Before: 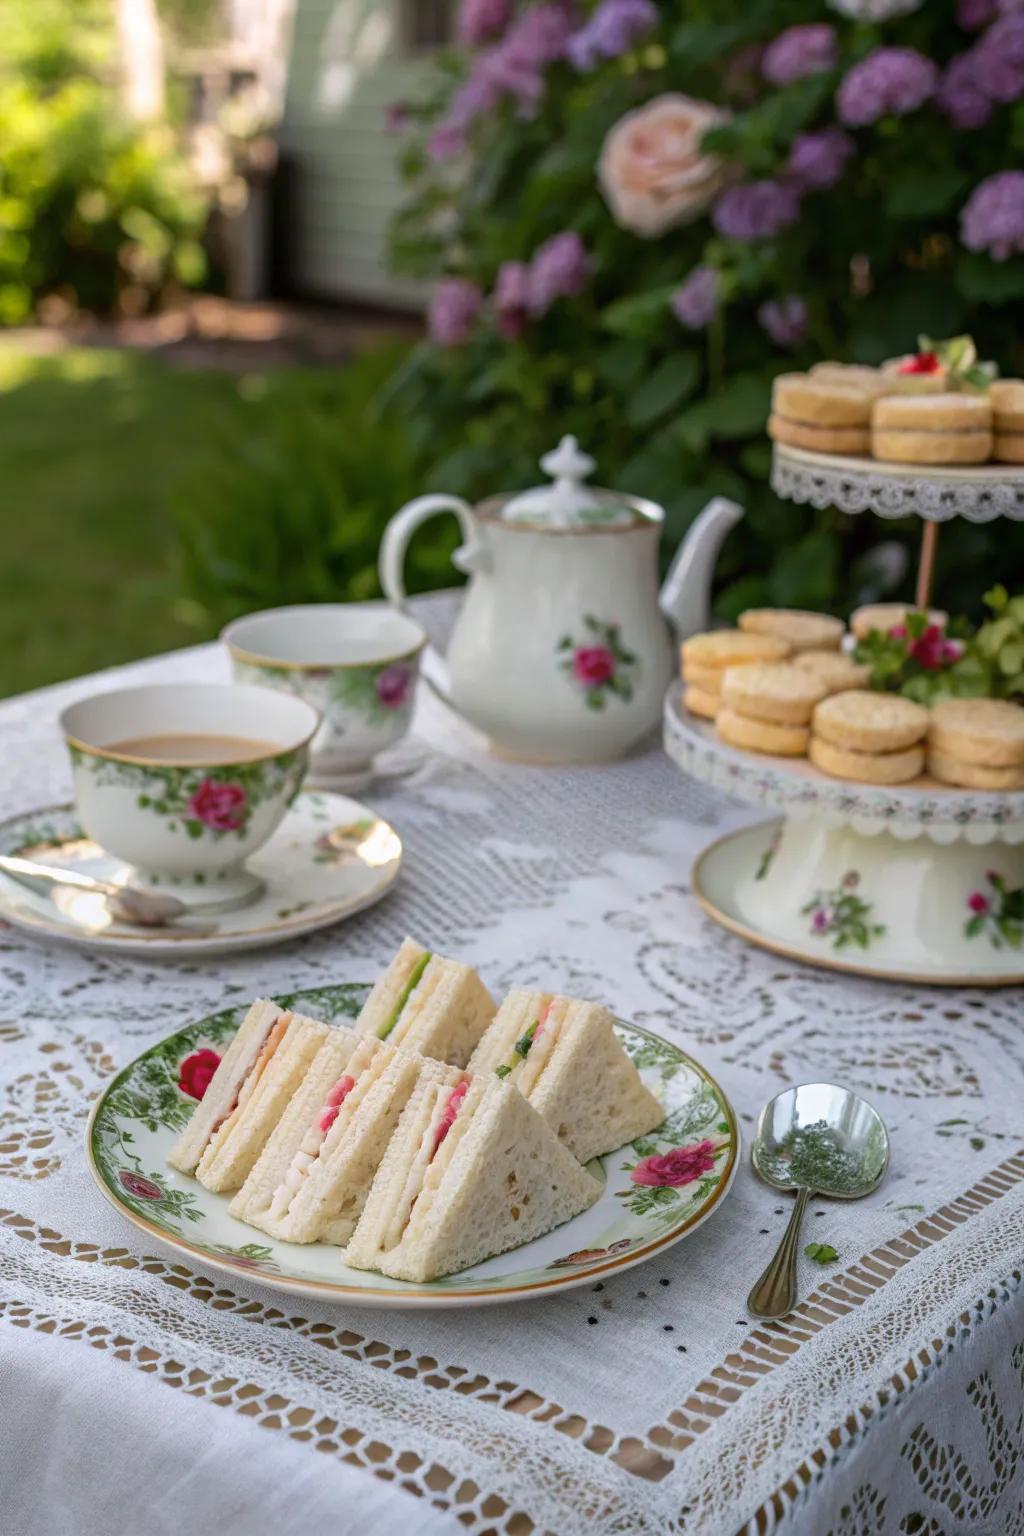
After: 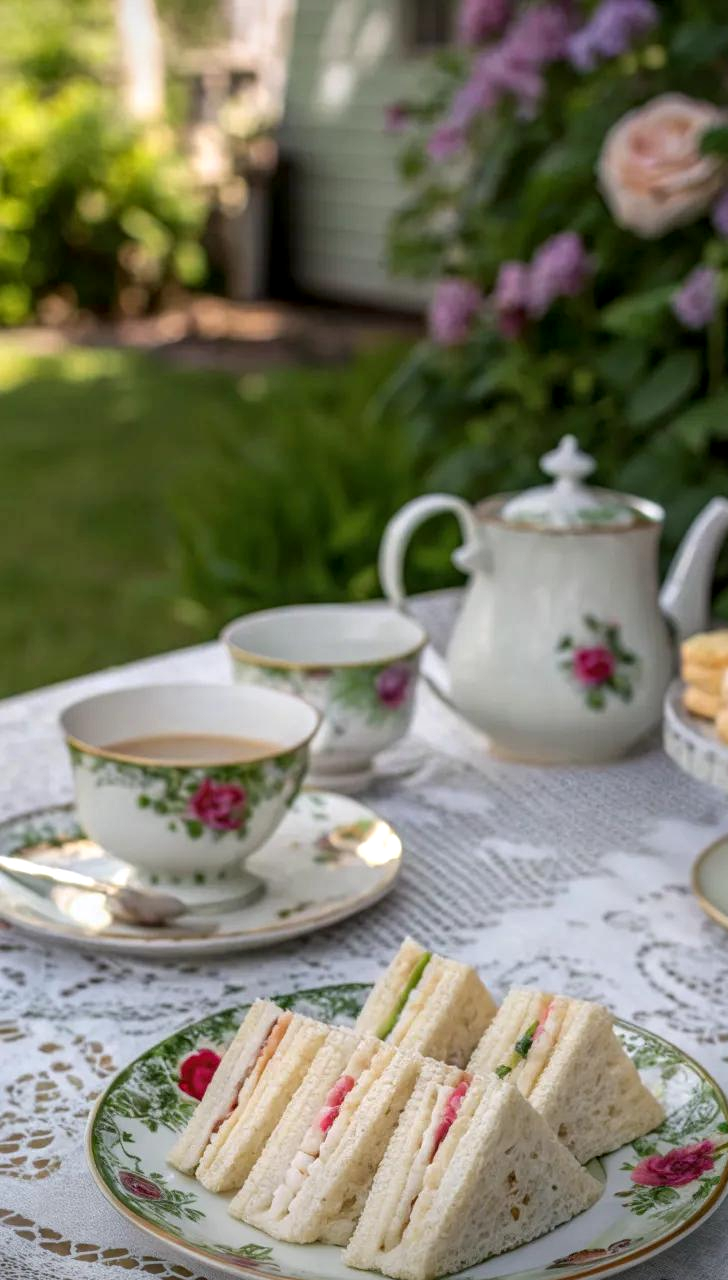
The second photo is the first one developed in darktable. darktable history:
crop: right 28.885%, bottom 16.626%
vignetting: fall-off start 97.23%, saturation -0.024, center (-0.033, -0.042), width/height ratio 1.179, unbound false
local contrast: on, module defaults
